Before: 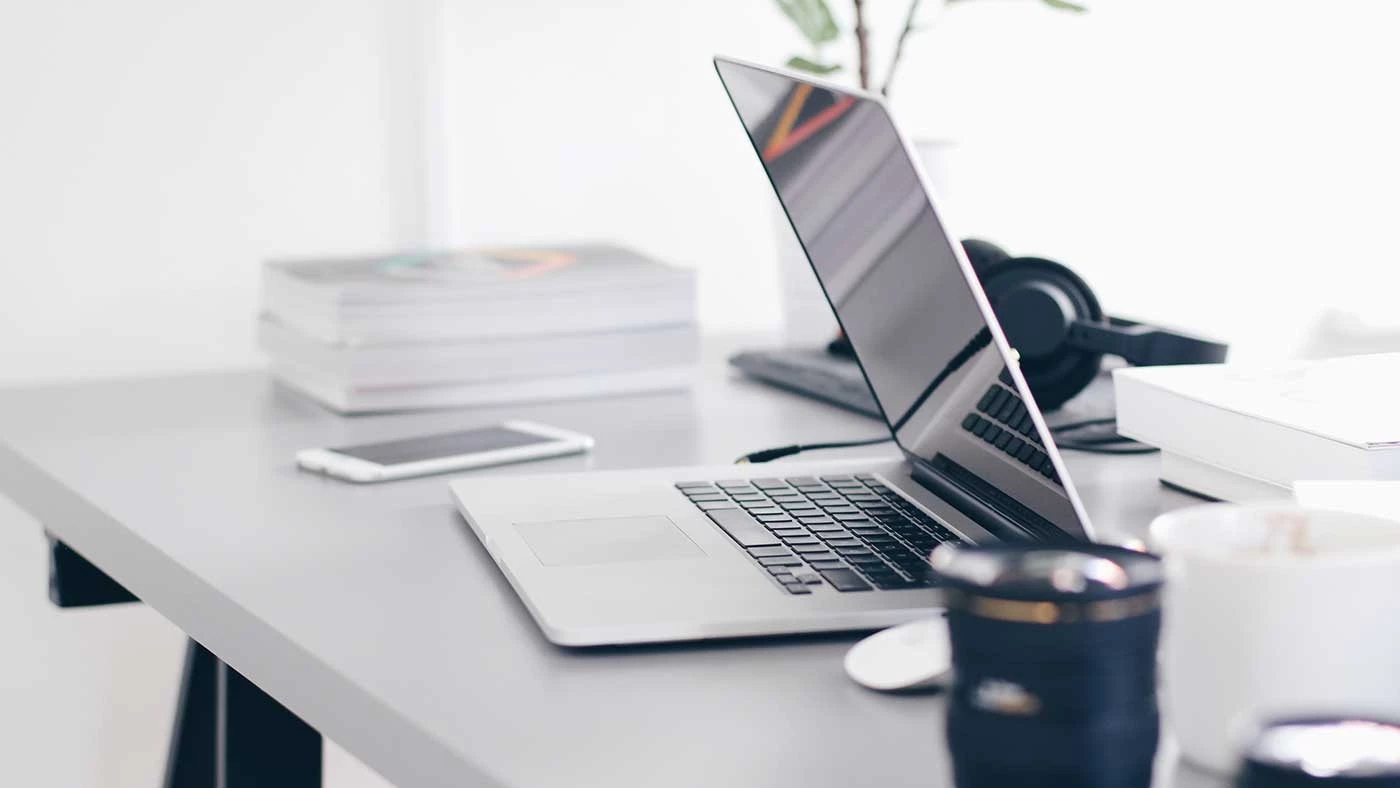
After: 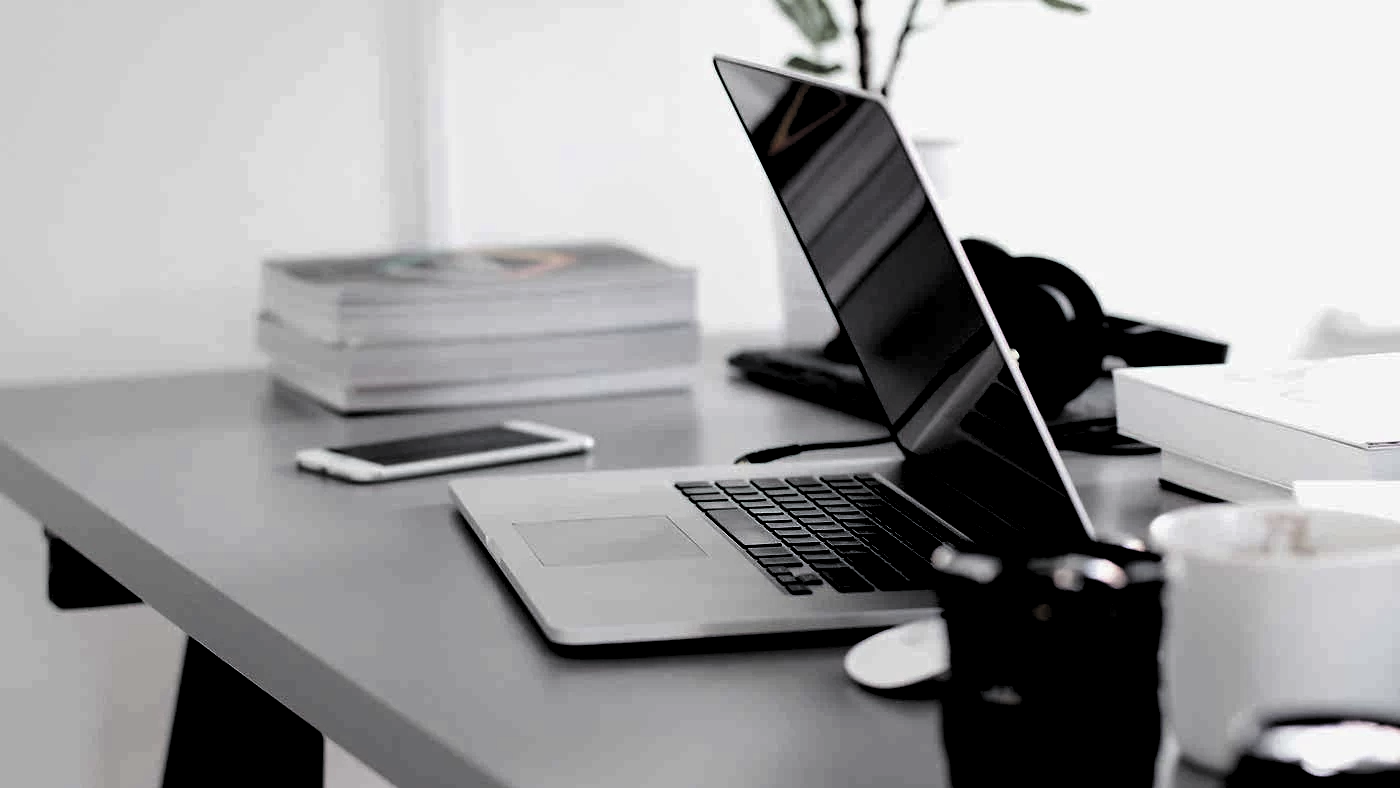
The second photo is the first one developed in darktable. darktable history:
levels: levels [0.514, 0.759, 1]
